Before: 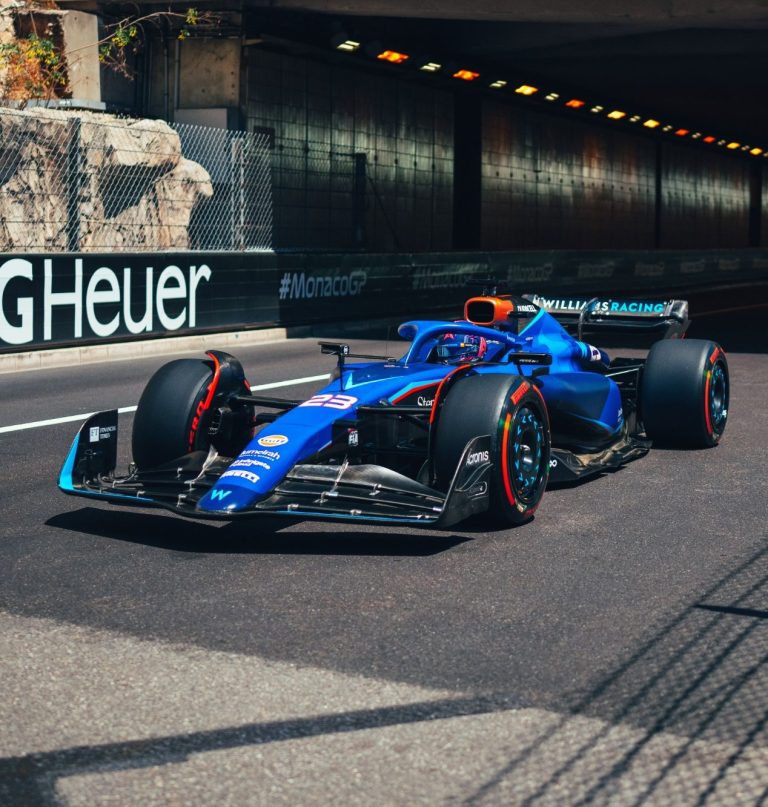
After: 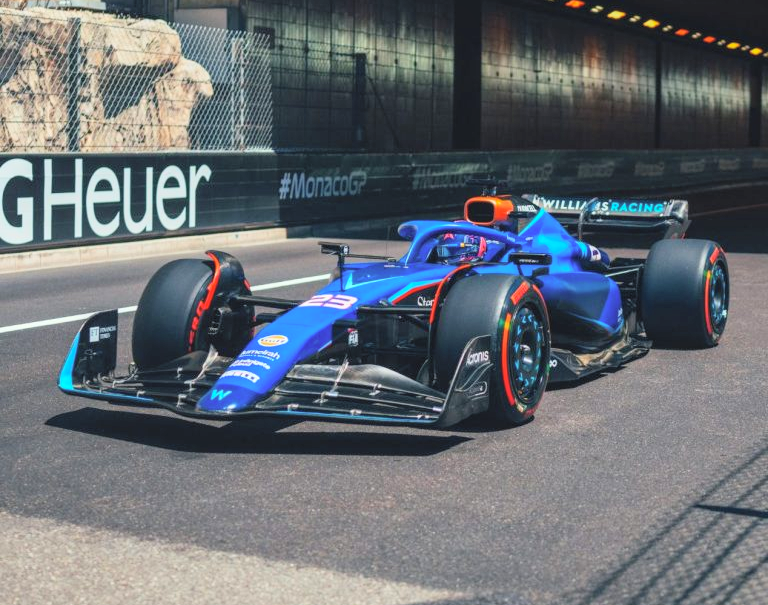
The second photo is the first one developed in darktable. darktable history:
crop and rotate: top 12.5%, bottom 12.5%
local contrast: detail 110%
contrast brightness saturation: contrast 0.1, brightness 0.3, saturation 0.14
